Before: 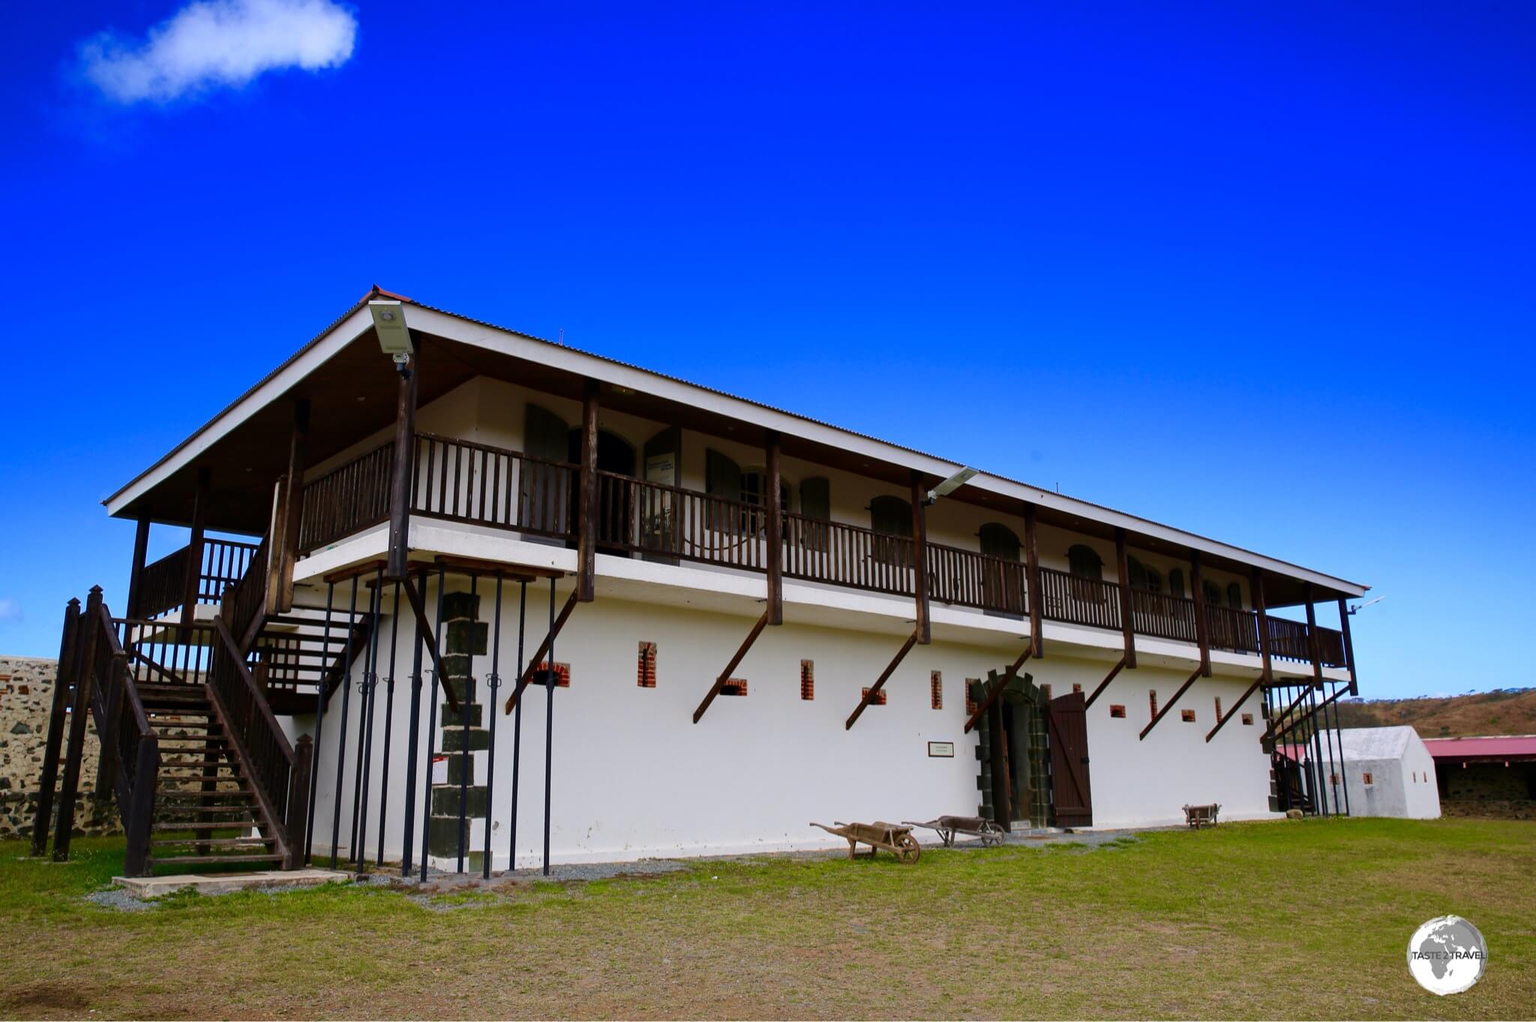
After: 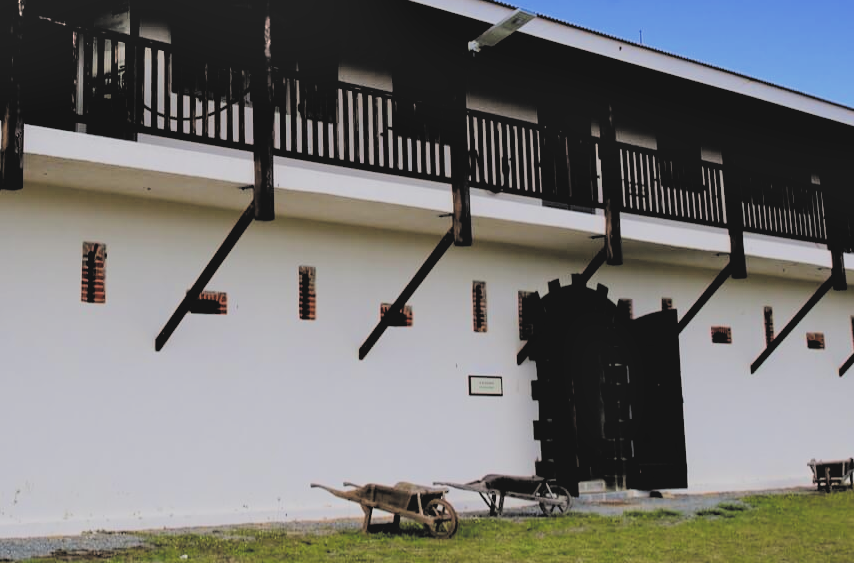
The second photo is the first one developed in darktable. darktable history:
shadows and highlights: radius 45.97, white point adjustment 6.49, compress 79.85%, soften with gaussian
crop: left 37.564%, top 45.014%, right 20.717%, bottom 13.584%
contrast brightness saturation: contrast -0.095, brightness 0.041, saturation 0.083
exposure: black level correction -0.013, exposure -0.192 EV, compensate highlight preservation false
filmic rgb: black relative exposure -2.74 EV, white relative exposure 4.56 EV, hardness 1.72, contrast 1.247, add noise in highlights 0.001, color science v3 (2019), use custom middle-gray values true, contrast in highlights soft
